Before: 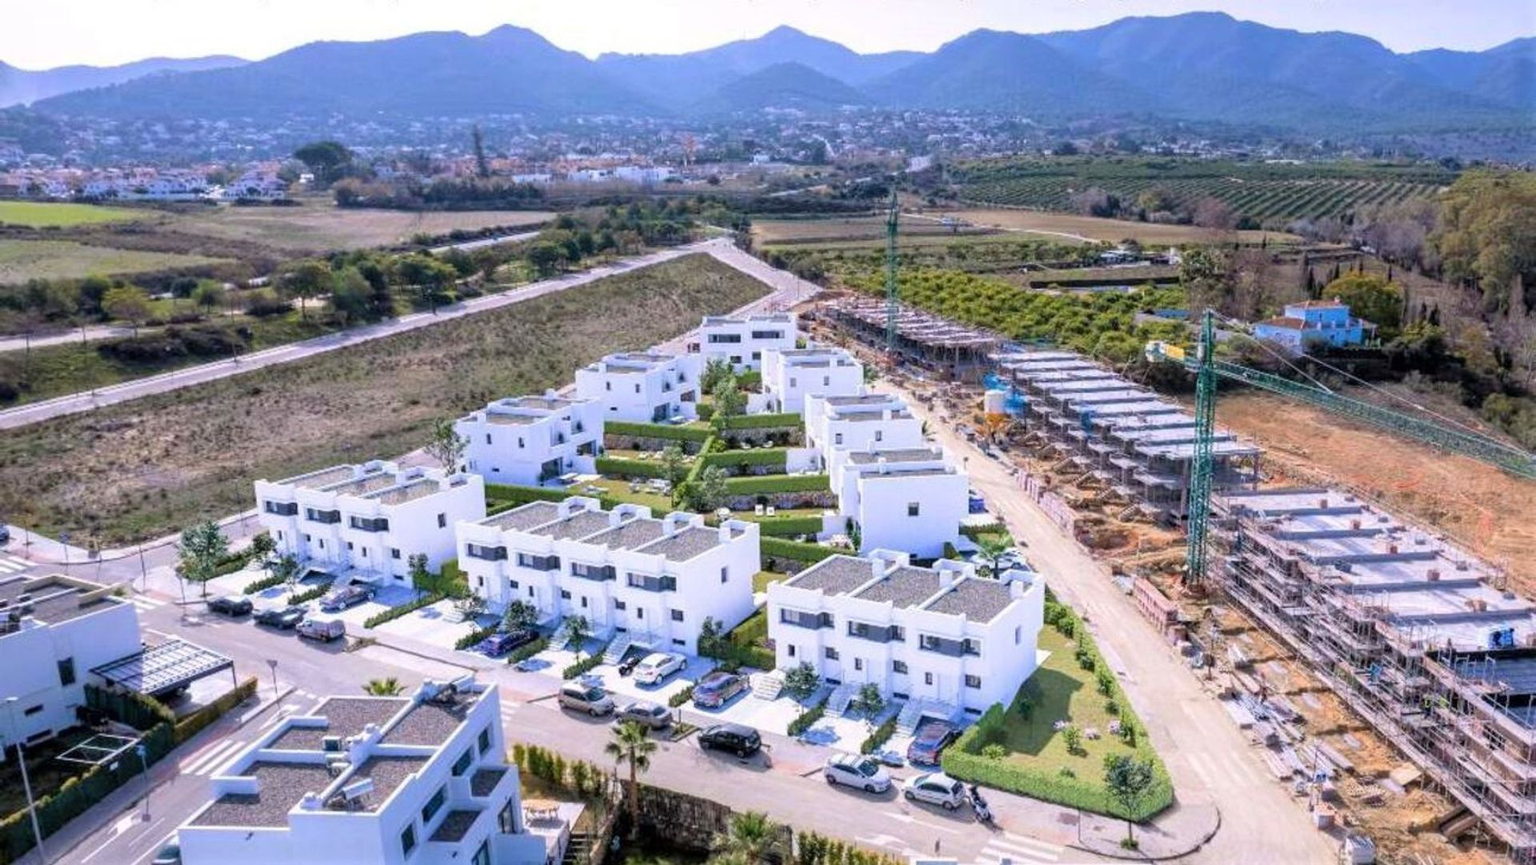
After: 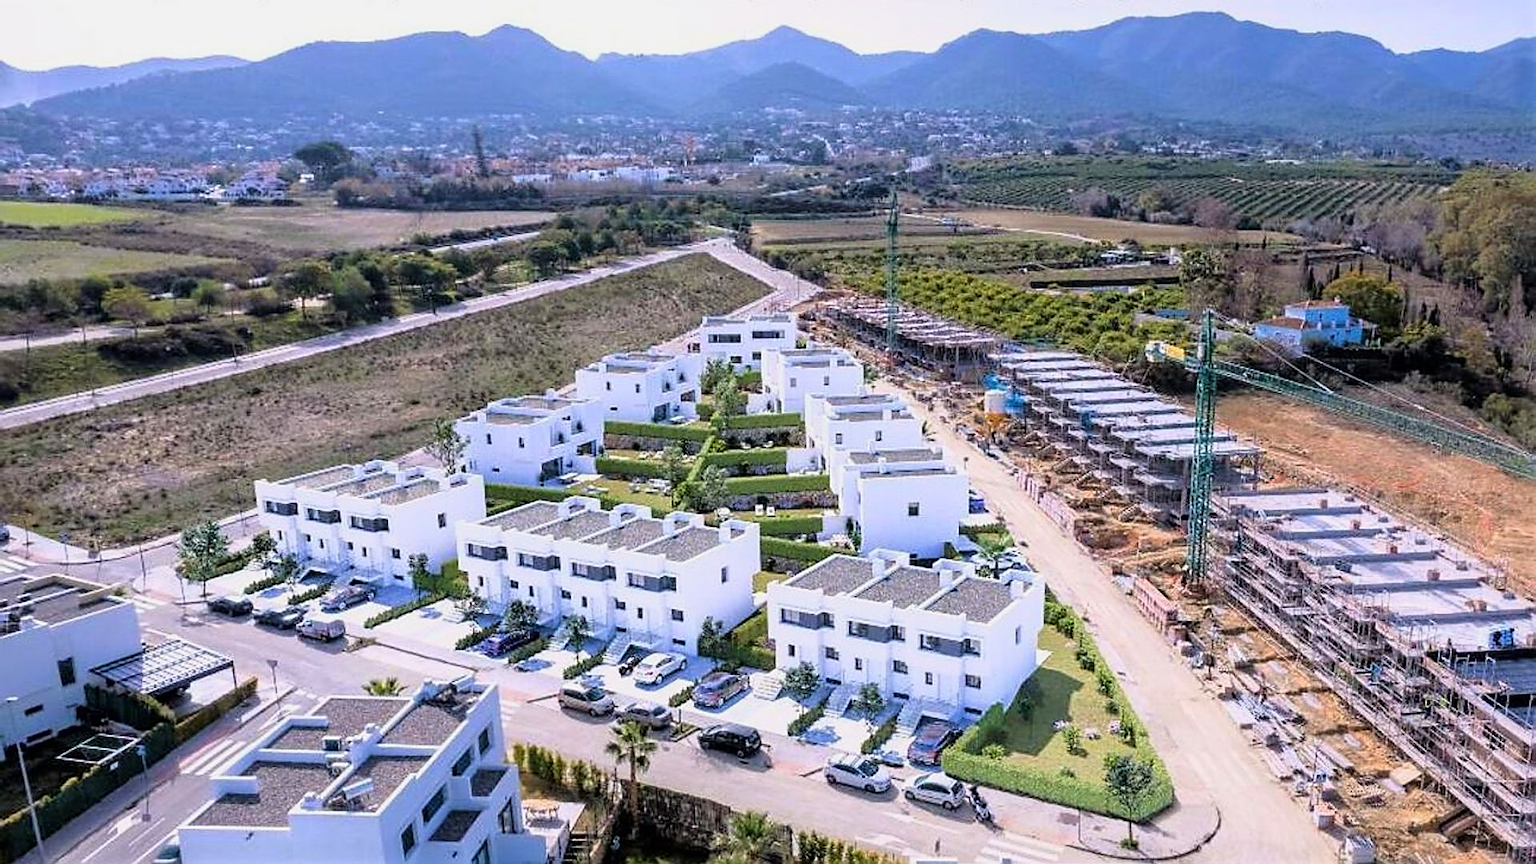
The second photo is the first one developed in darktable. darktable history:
tone curve: curves: ch0 [(0, 0) (0.058, 0.037) (0.214, 0.183) (0.304, 0.288) (0.561, 0.554) (0.687, 0.677) (0.768, 0.768) (0.858, 0.861) (0.987, 0.945)]; ch1 [(0, 0) (0.172, 0.123) (0.312, 0.296) (0.432, 0.448) (0.471, 0.469) (0.502, 0.5) (0.521, 0.505) (0.565, 0.569) (0.663, 0.663) (0.703, 0.721) (0.857, 0.917) (1, 1)]; ch2 [(0, 0) (0.411, 0.424) (0.485, 0.497) (0.502, 0.5) (0.517, 0.511) (0.556, 0.551) (0.626, 0.594) (0.709, 0.661) (1, 1)], color space Lab, linked channels, preserve colors none
sharpen: radius 1.379, amount 1.257, threshold 0.792
